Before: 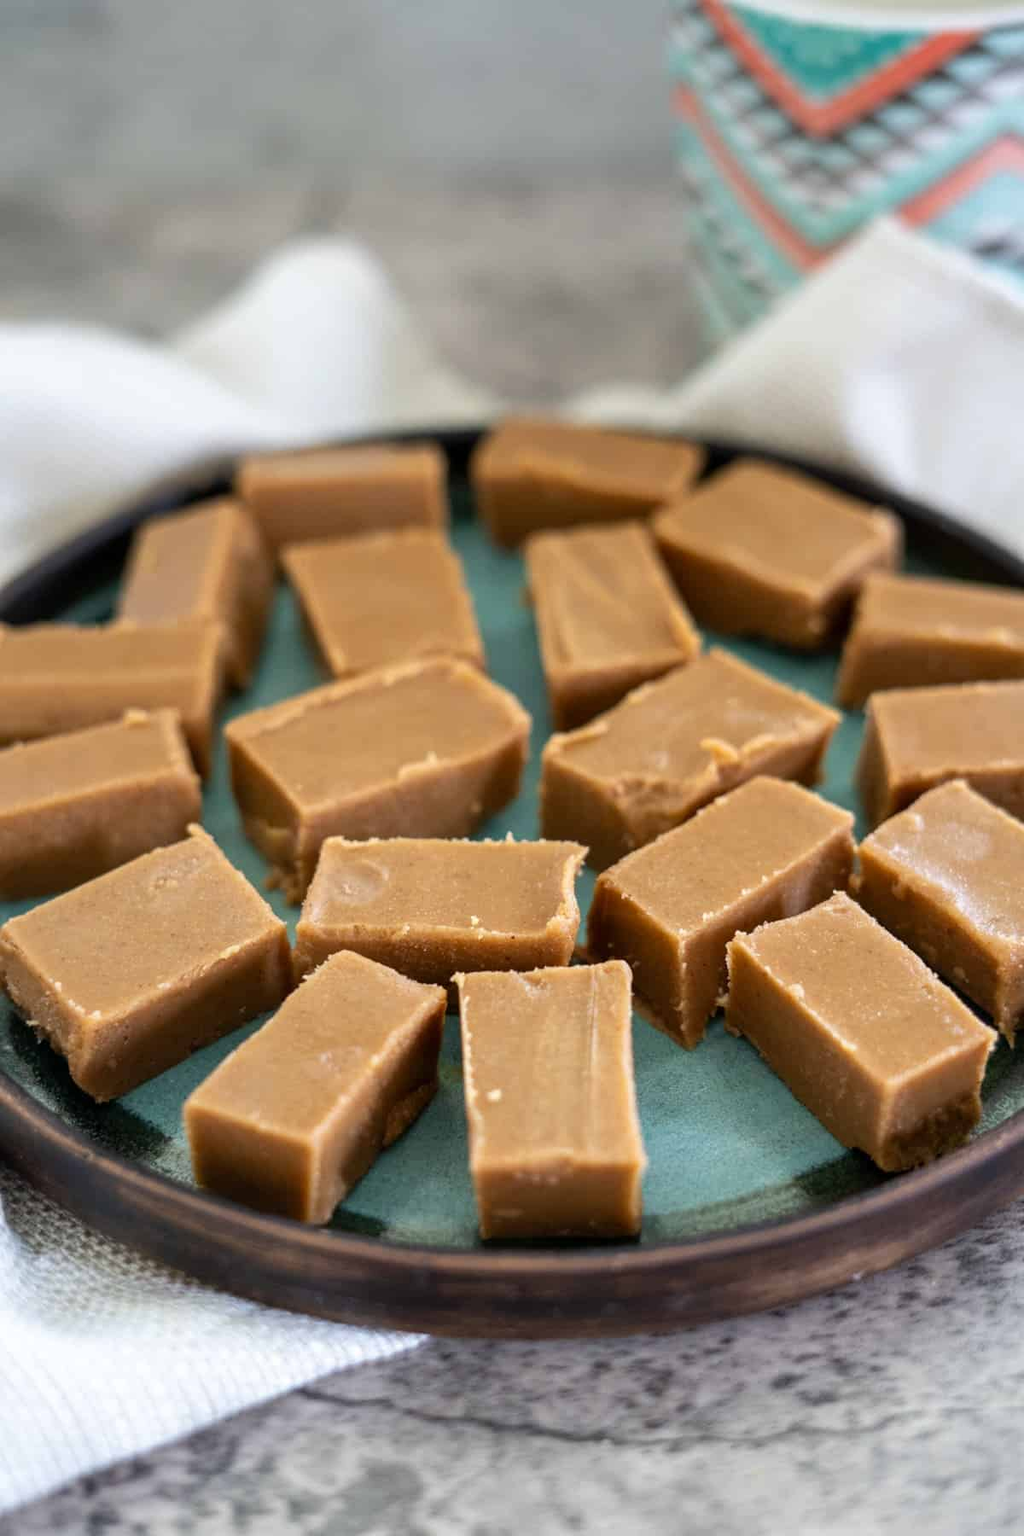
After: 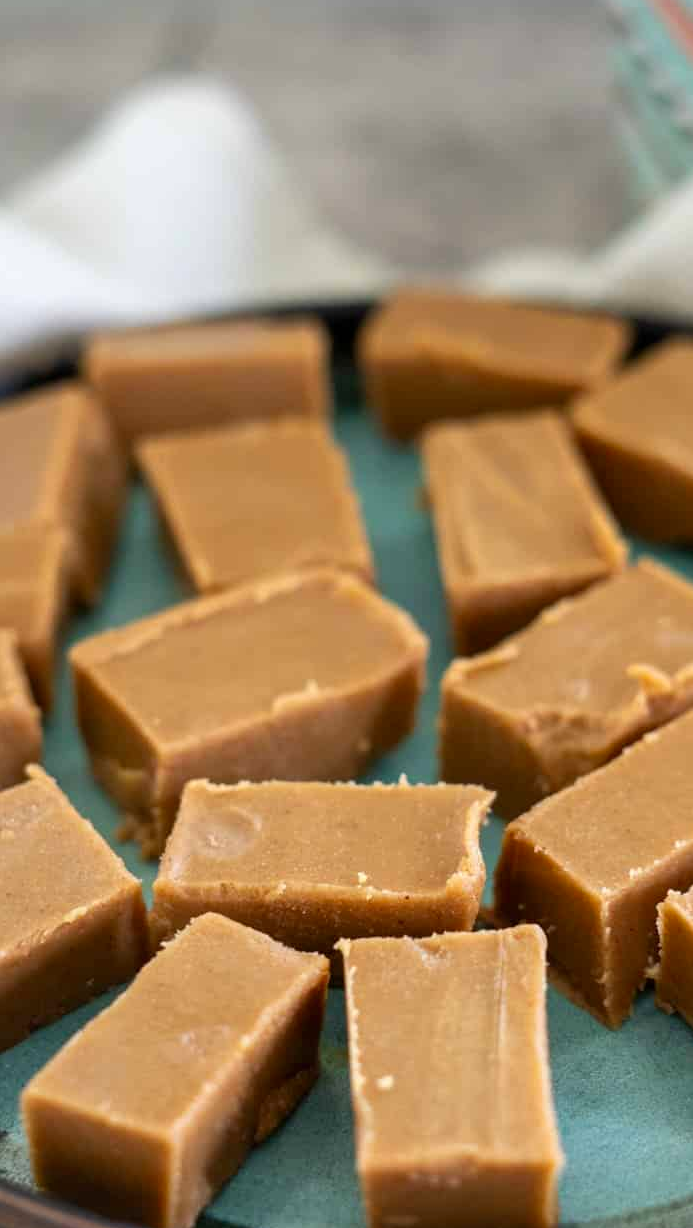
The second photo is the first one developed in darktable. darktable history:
color contrast: green-magenta contrast 1.1, blue-yellow contrast 1.1, unbound 0
crop: left 16.202%, top 11.208%, right 26.045%, bottom 20.557%
